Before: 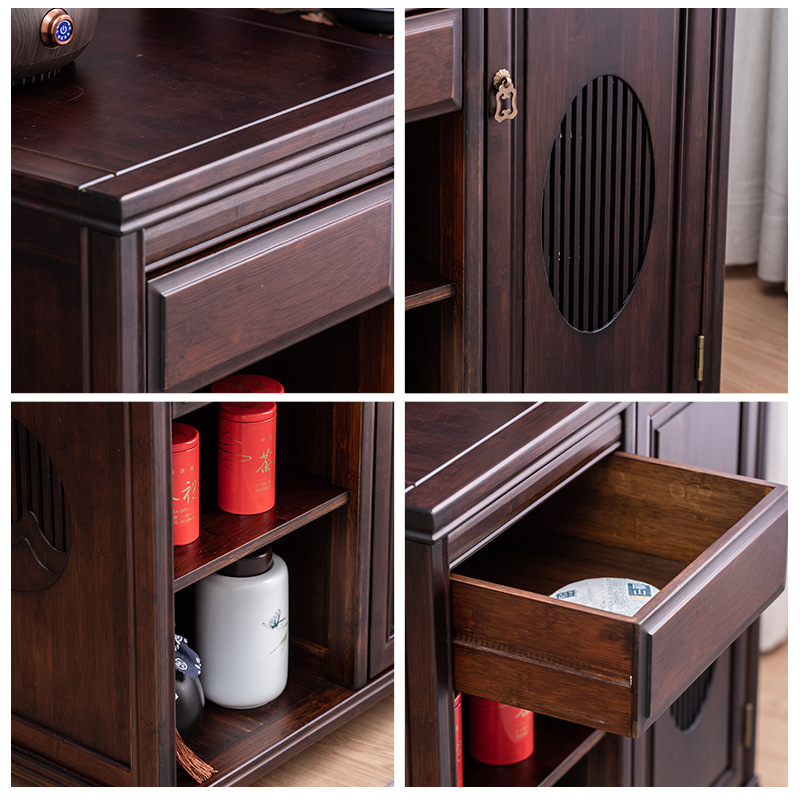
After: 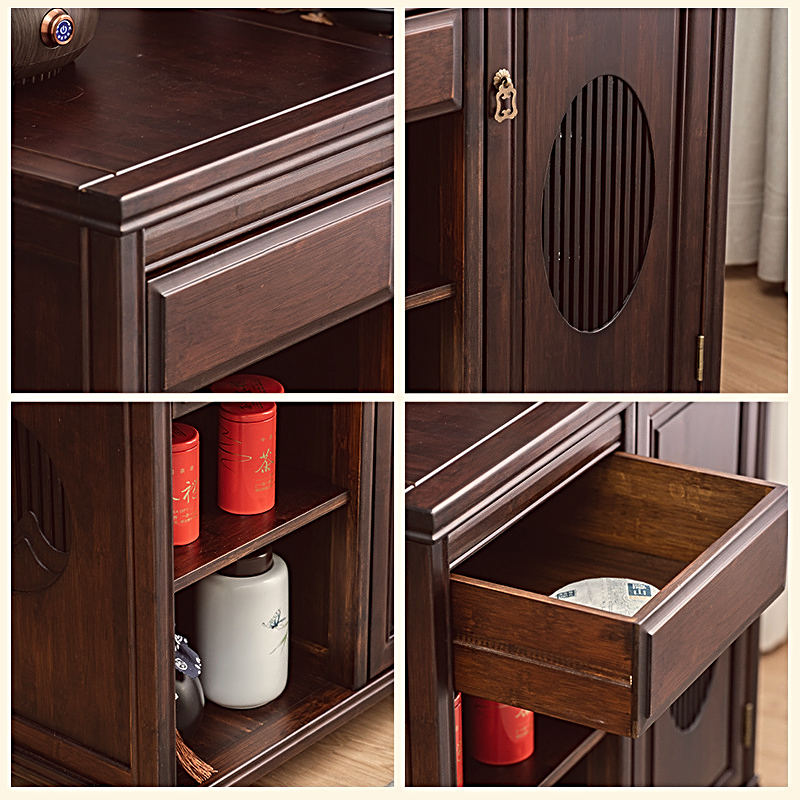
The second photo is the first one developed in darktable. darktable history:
sharpen: radius 2.543, amount 0.636
color balance: lift [1.005, 1.002, 0.998, 0.998], gamma [1, 1.021, 1.02, 0.979], gain [0.923, 1.066, 1.056, 0.934]
